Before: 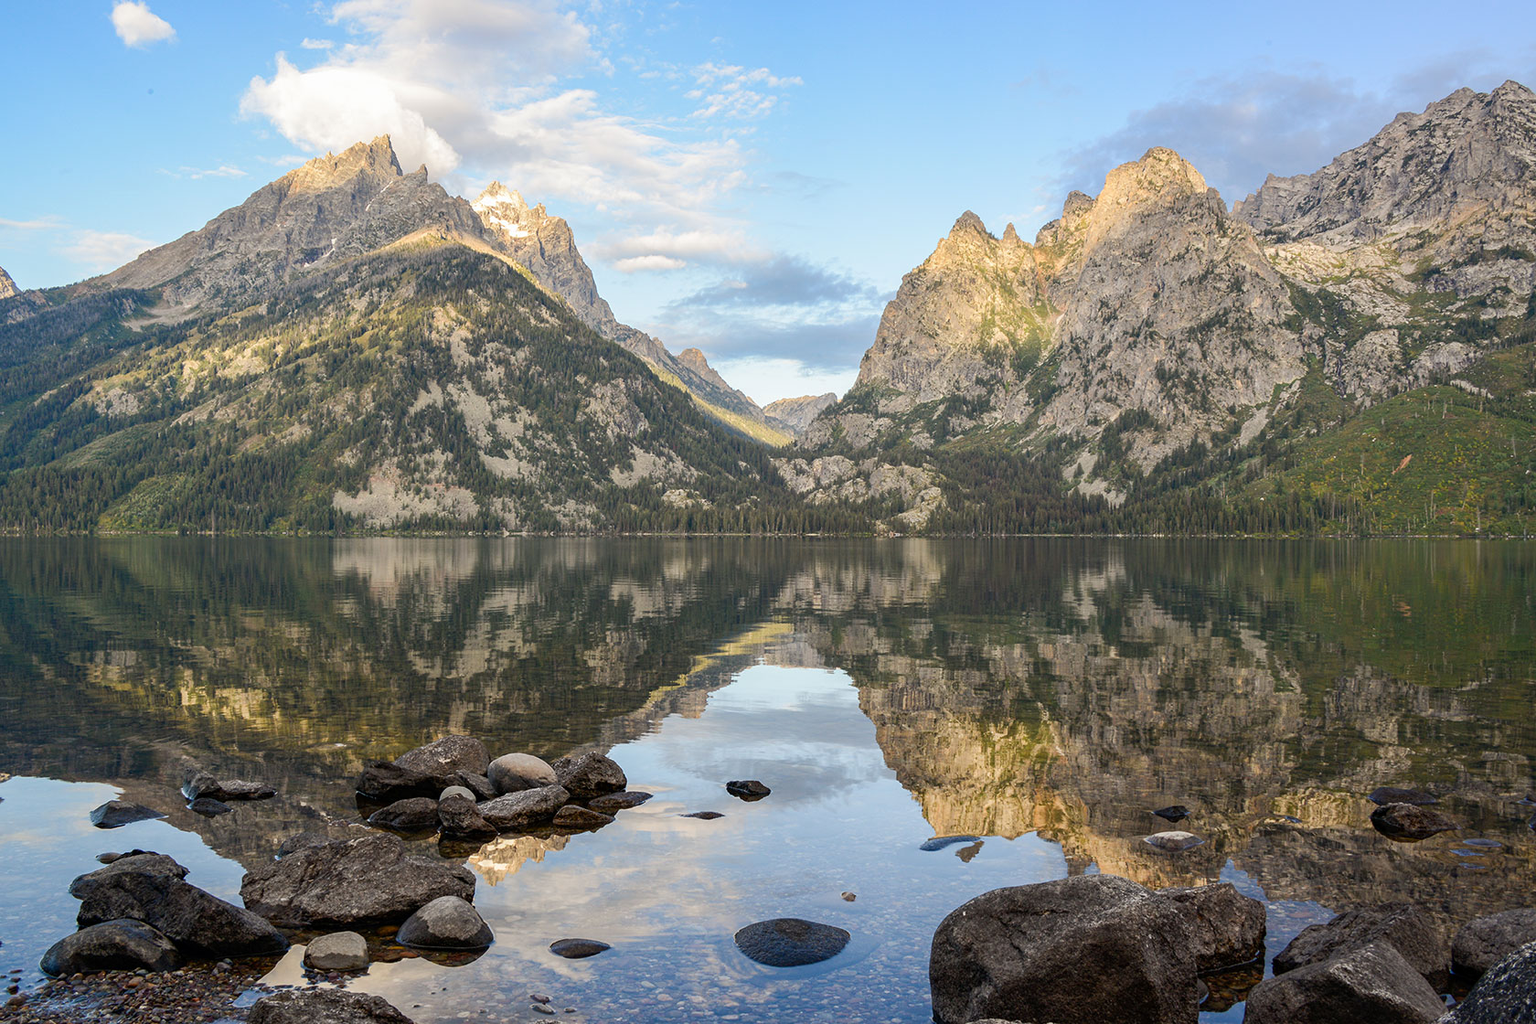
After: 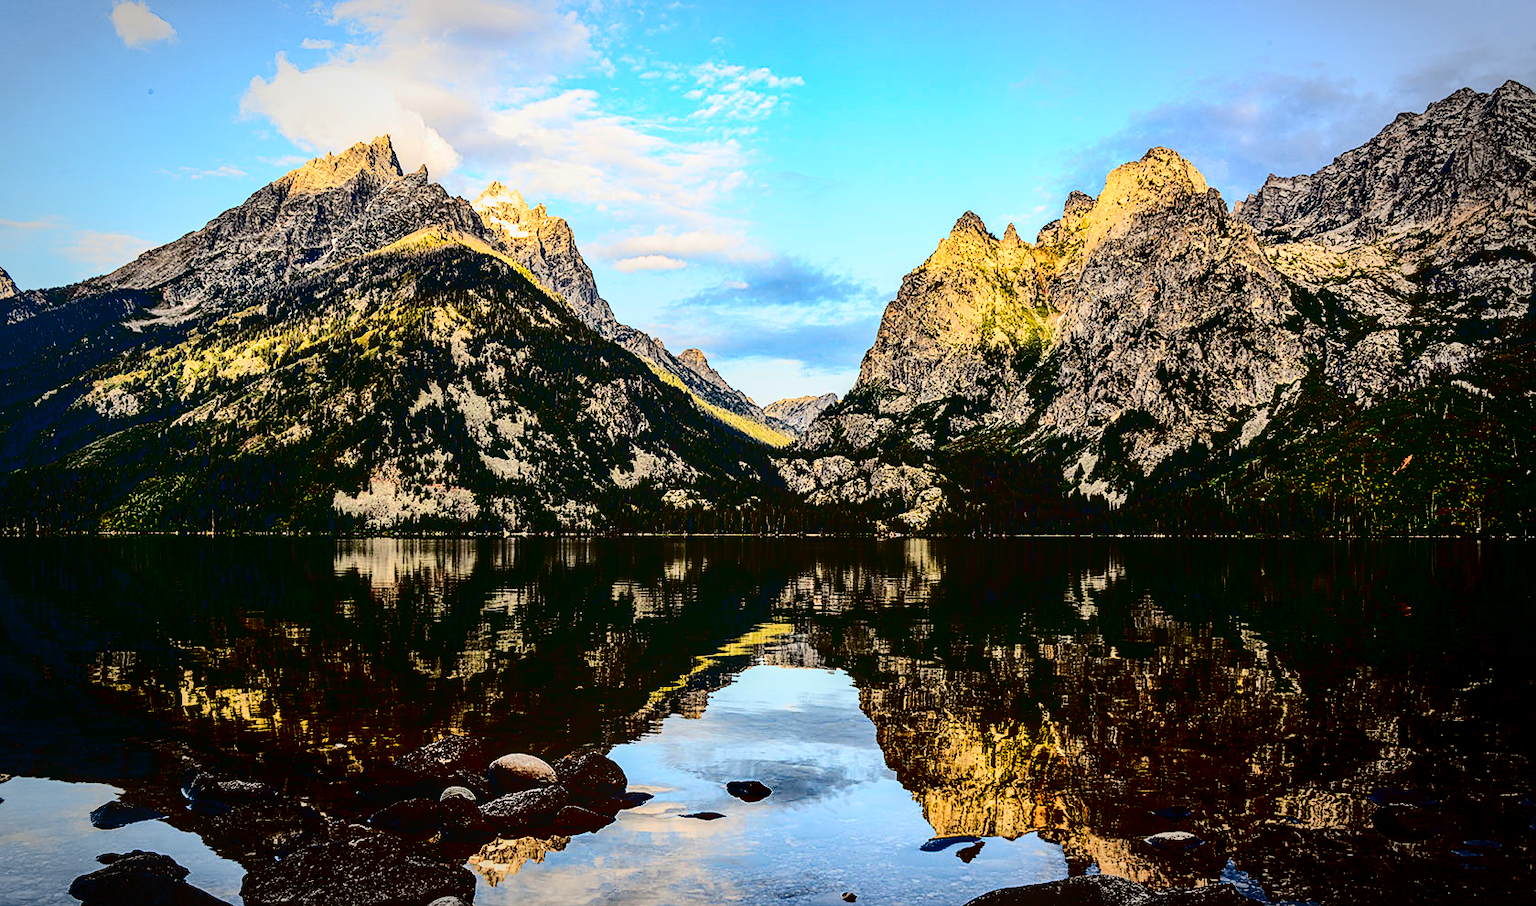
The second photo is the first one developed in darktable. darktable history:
sharpen: on, module defaults
vignetting: automatic ratio true
local contrast: on, module defaults
shadows and highlights: shadows 37.27, highlights -28.18, soften with gaussian
crop and rotate: top 0%, bottom 11.49%
rotate and perspective: automatic cropping off
contrast brightness saturation: contrast 0.77, brightness -1, saturation 1
exposure: compensate highlight preservation false
